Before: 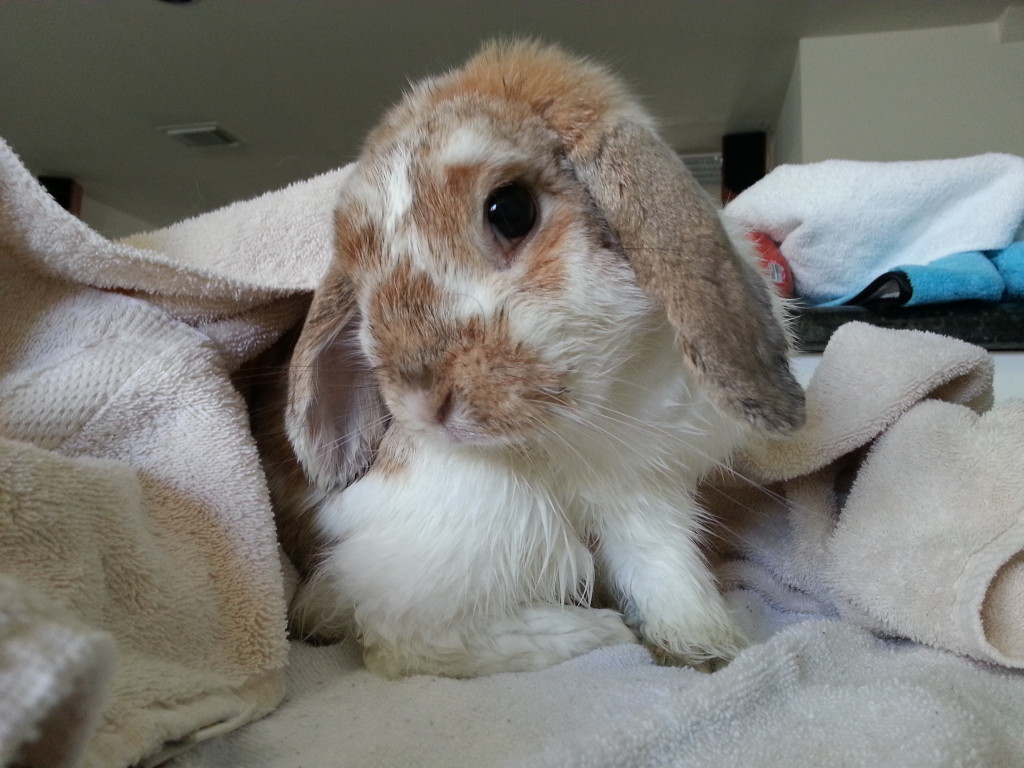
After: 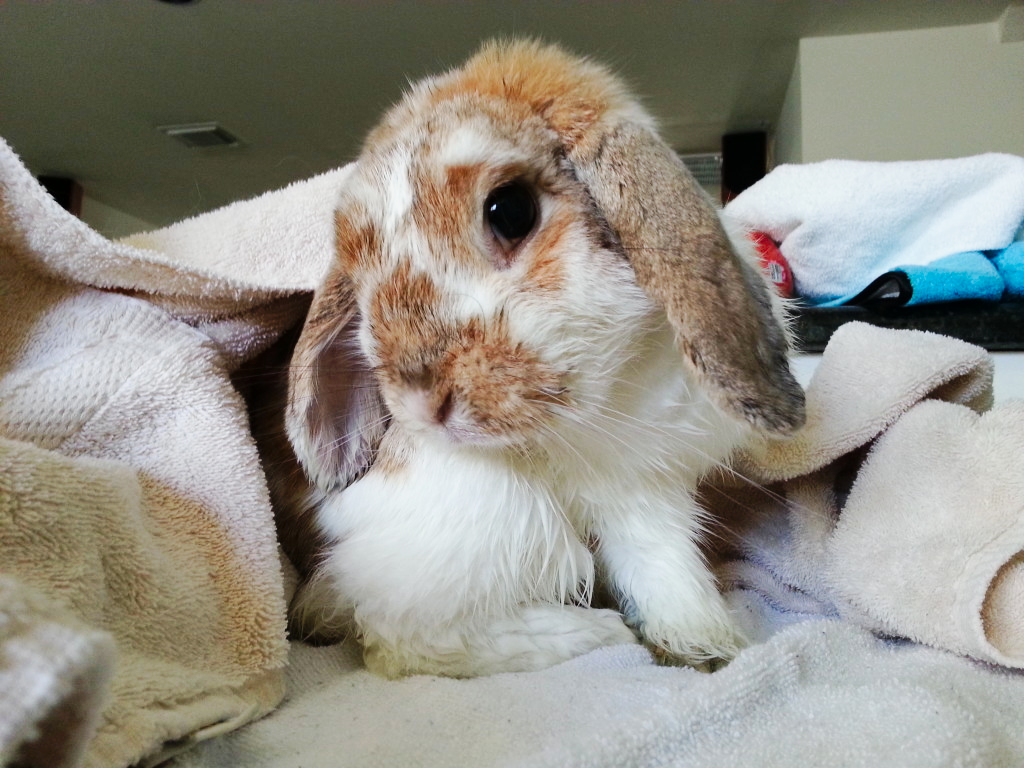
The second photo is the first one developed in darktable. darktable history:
base curve: curves: ch0 [(0, 0) (0.032, 0.025) (0.121, 0.166) (0.206, 0.329) (0.605, 0.79) (1, 1)], preserve colors none
color contrast: green-magenta contrast 1.1, blue-yellow contrast 1.1, unbound 0
